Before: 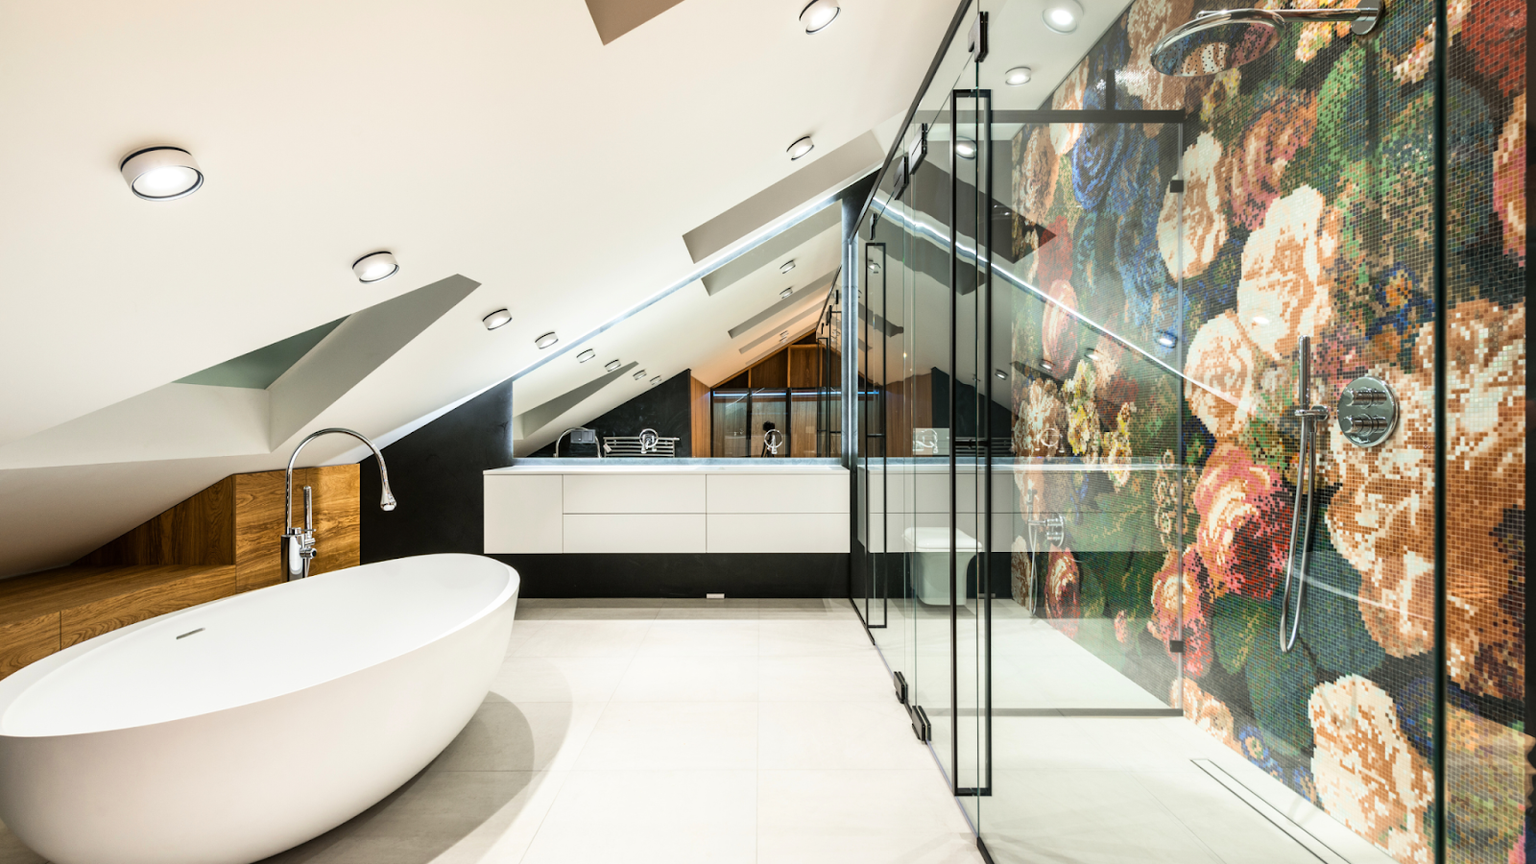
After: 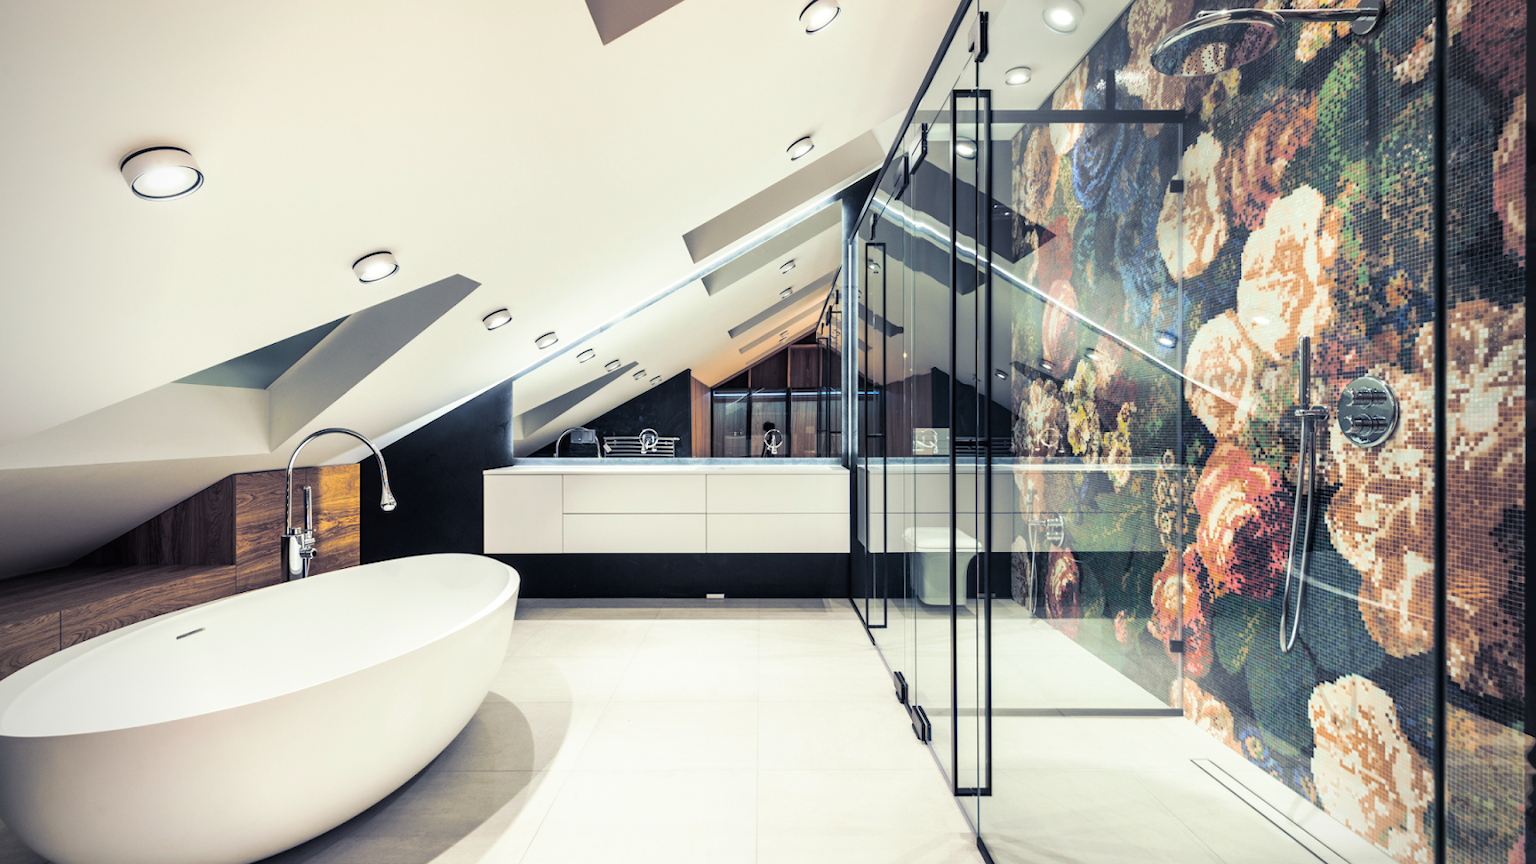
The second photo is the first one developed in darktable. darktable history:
split-toning: shadows › hue 230.4°
vignetting: on, module defaults
